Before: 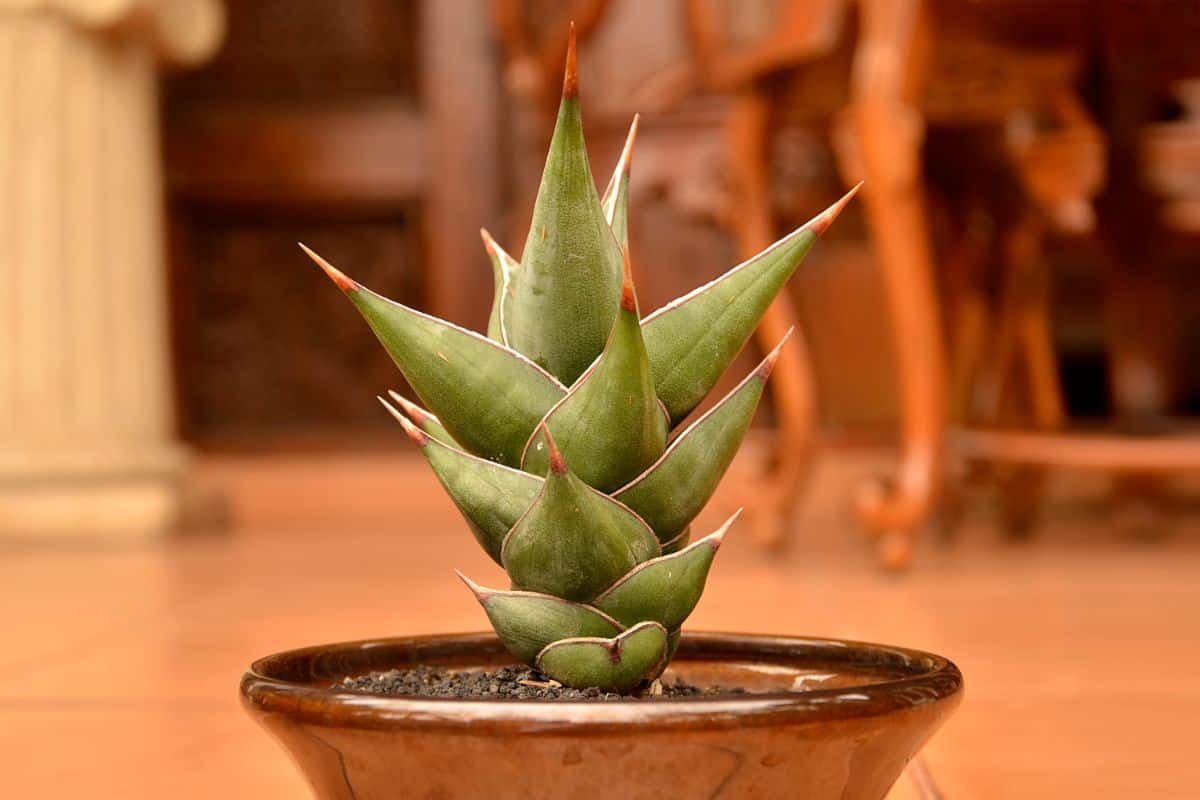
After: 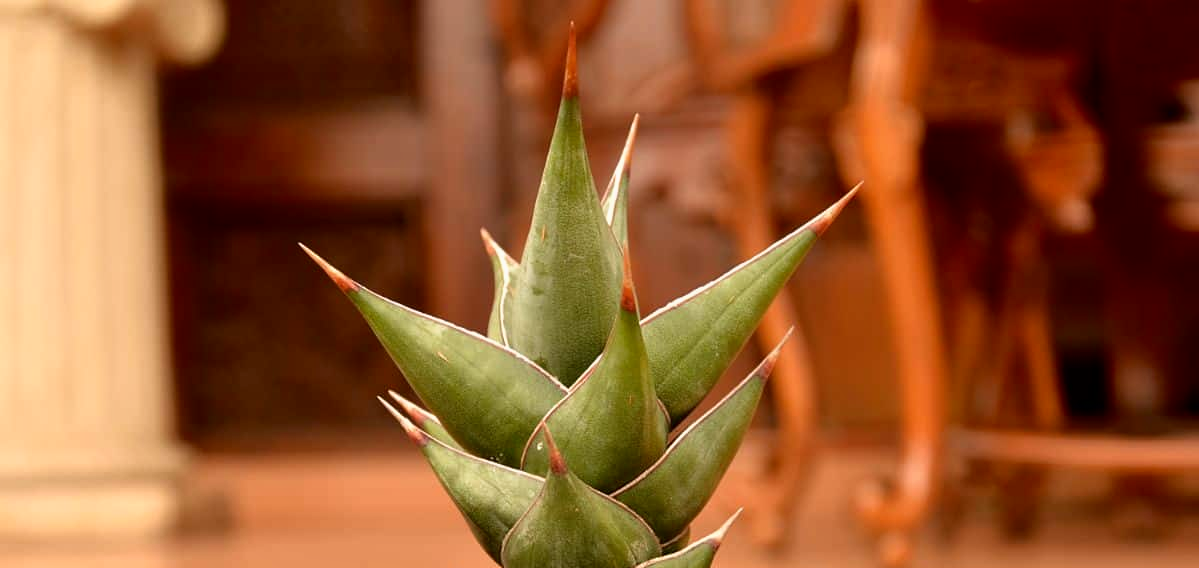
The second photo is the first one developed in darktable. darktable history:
shadows and highlights: shadows -61.97, white point adjustment -5.38, highlights 60.59
crop: right 0%, bottom 28.893%
